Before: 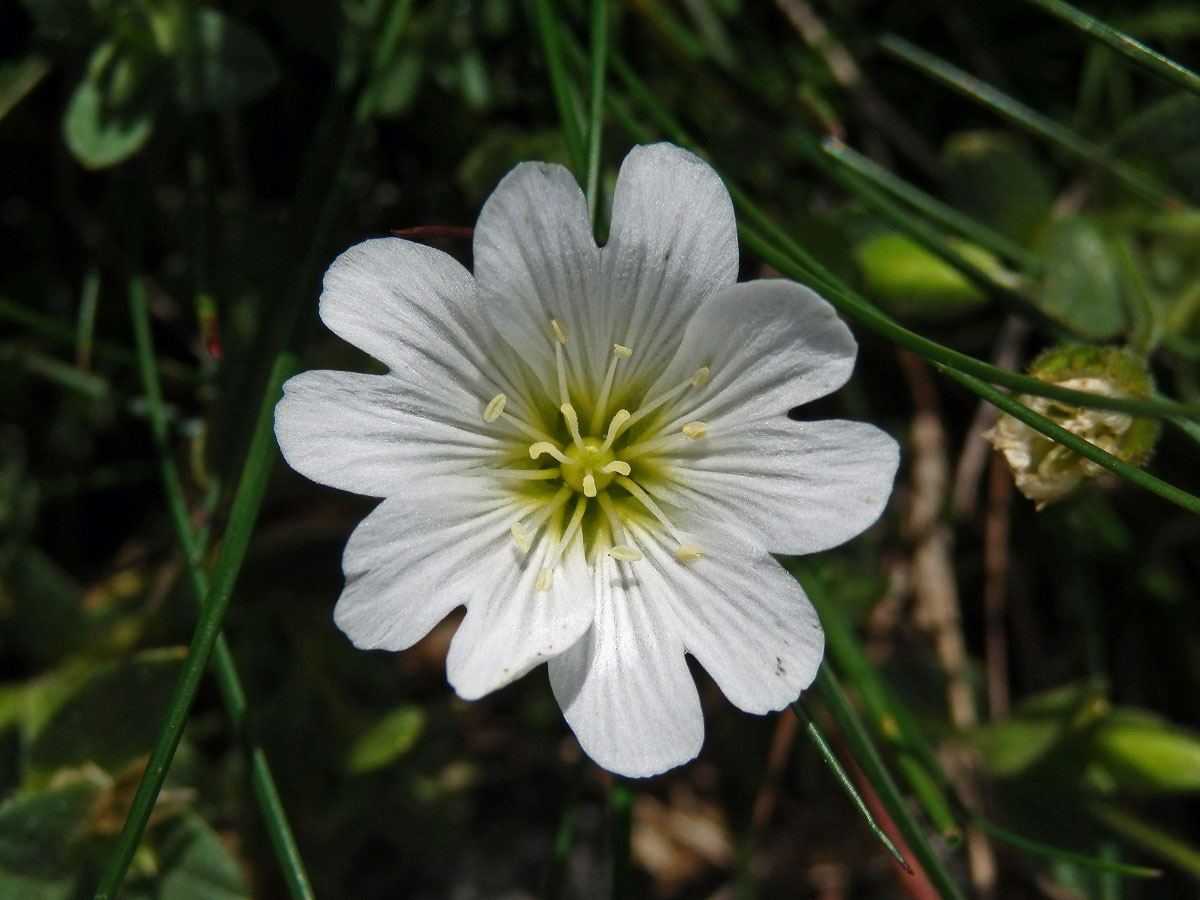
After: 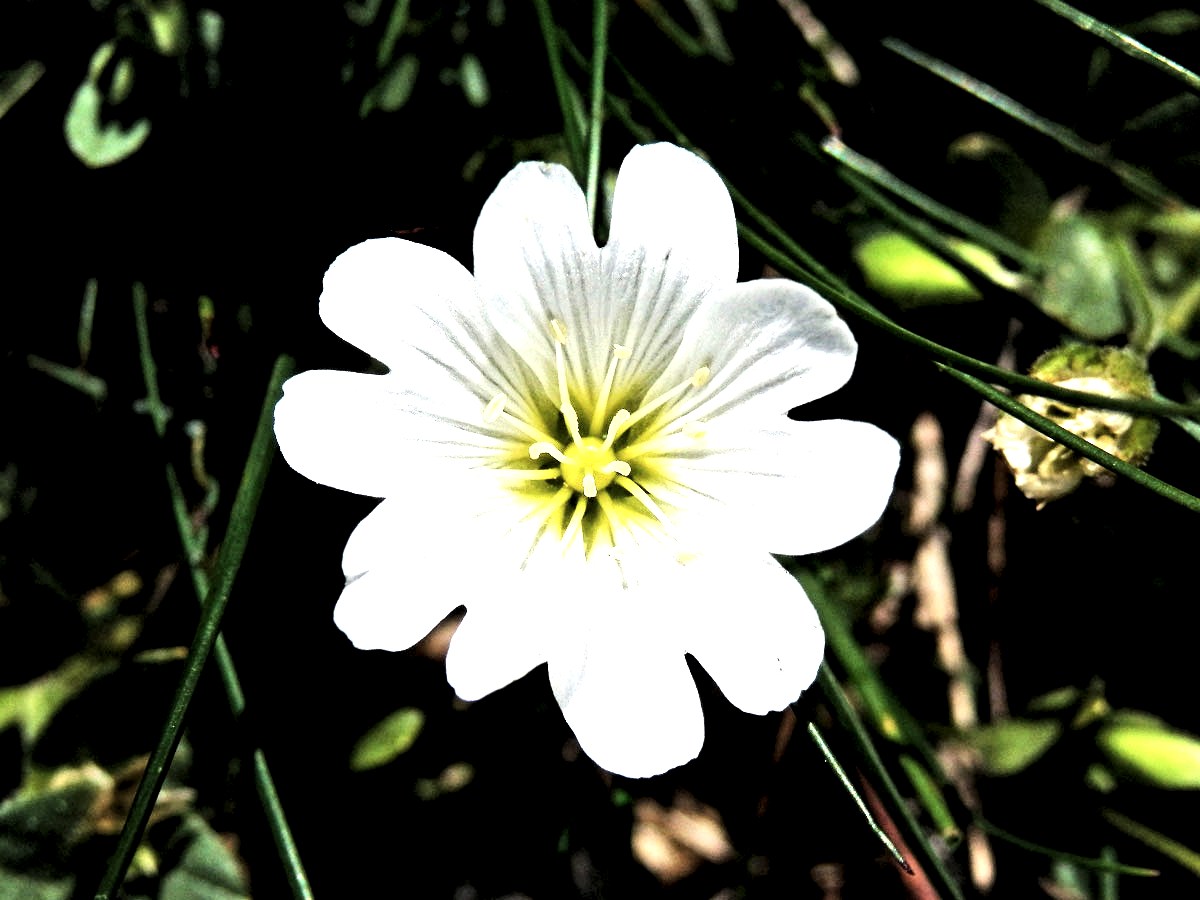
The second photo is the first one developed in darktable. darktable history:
levels: levels [0.062, 0.494, 0.925]
base curve: curves: ch0 [(0, 0) (0, 0) (0.002, 0.001) (0.008, 0.003) (0.019, 0.011) (0.037, 0.037) (0.064, 0.11) (0.102, 0.232) (0.152, 0.379) (0.216, 0.524) (0.296, 0.665) (0.394, 0.789) (0.512, 0.881) (0.651, 0.945) (0.813, 0.986) (1, 1)]
local contrast: highlights 163%, shadows 127%, detail 140%, midtone range 0.26
